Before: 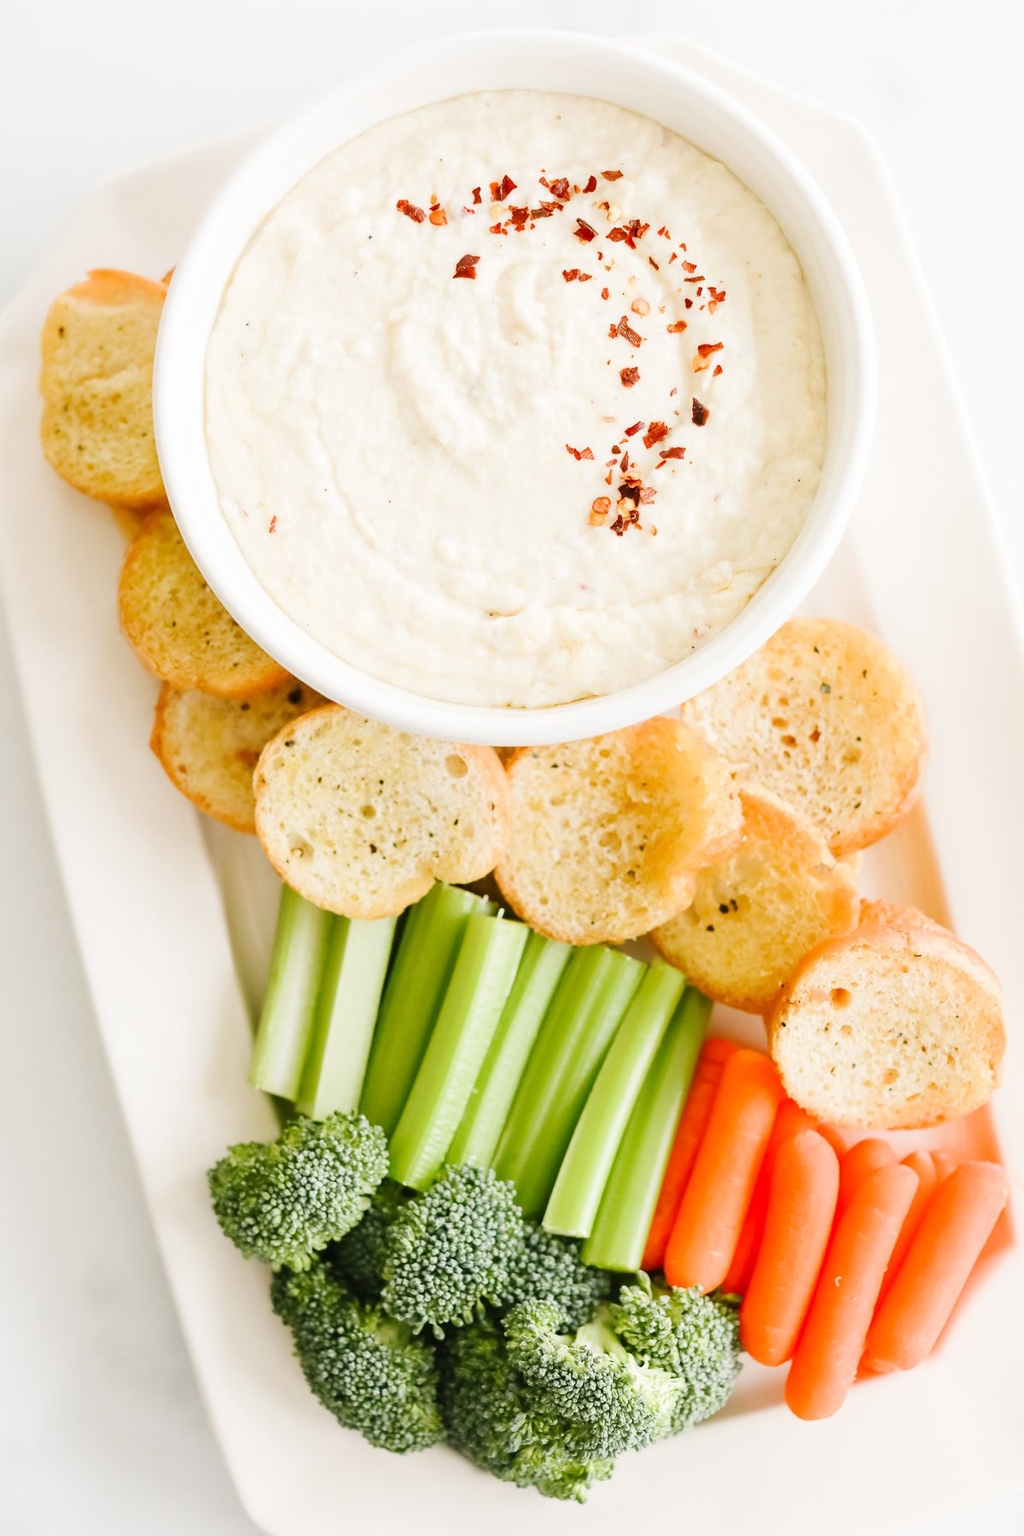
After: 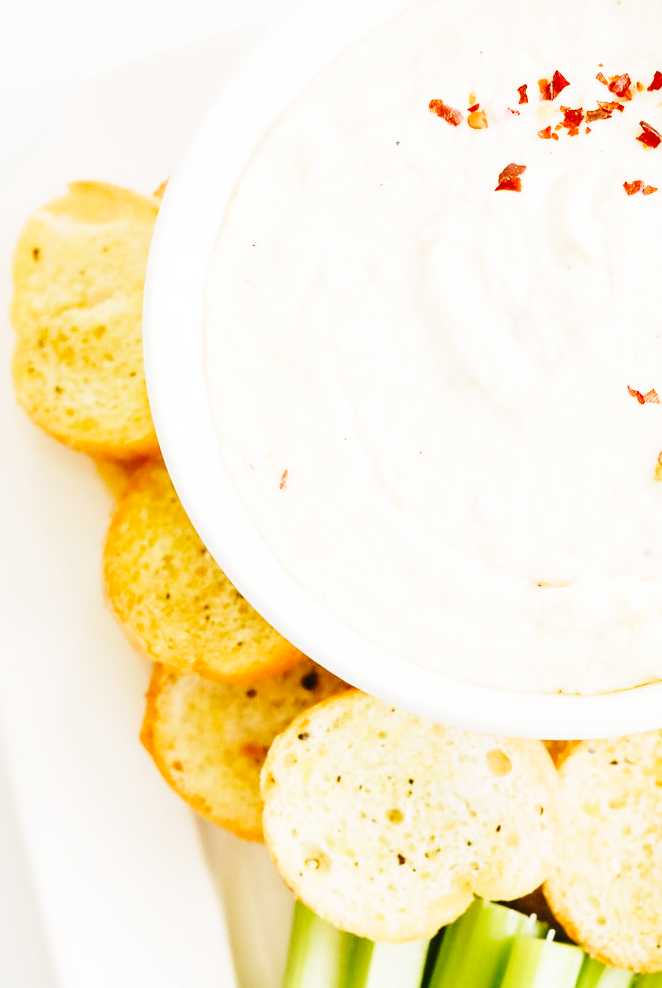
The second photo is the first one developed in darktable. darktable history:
crop and rotate: left 3.049%, top 7.509%, right 41.775%, bottom 37.555%
base curve: curves: ch0 [(0, 0) (0.028, 0.03) (0.121, 0.232) (0.46, 0.748) (0.859, 0.968) (1, 1)], preserve colors none
